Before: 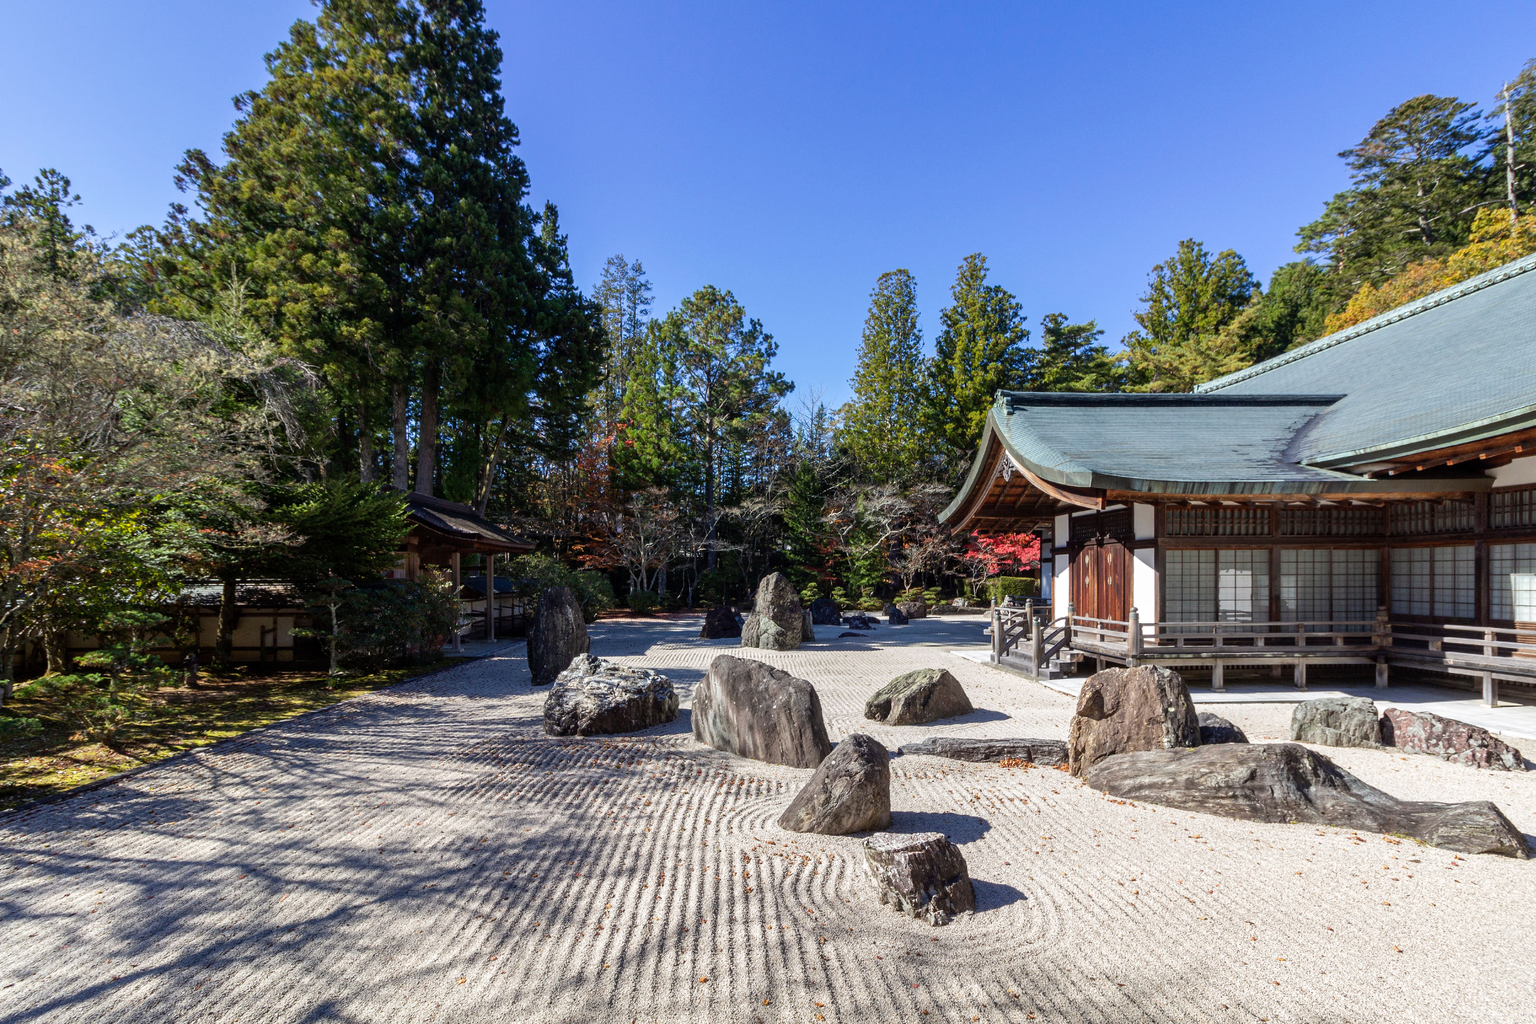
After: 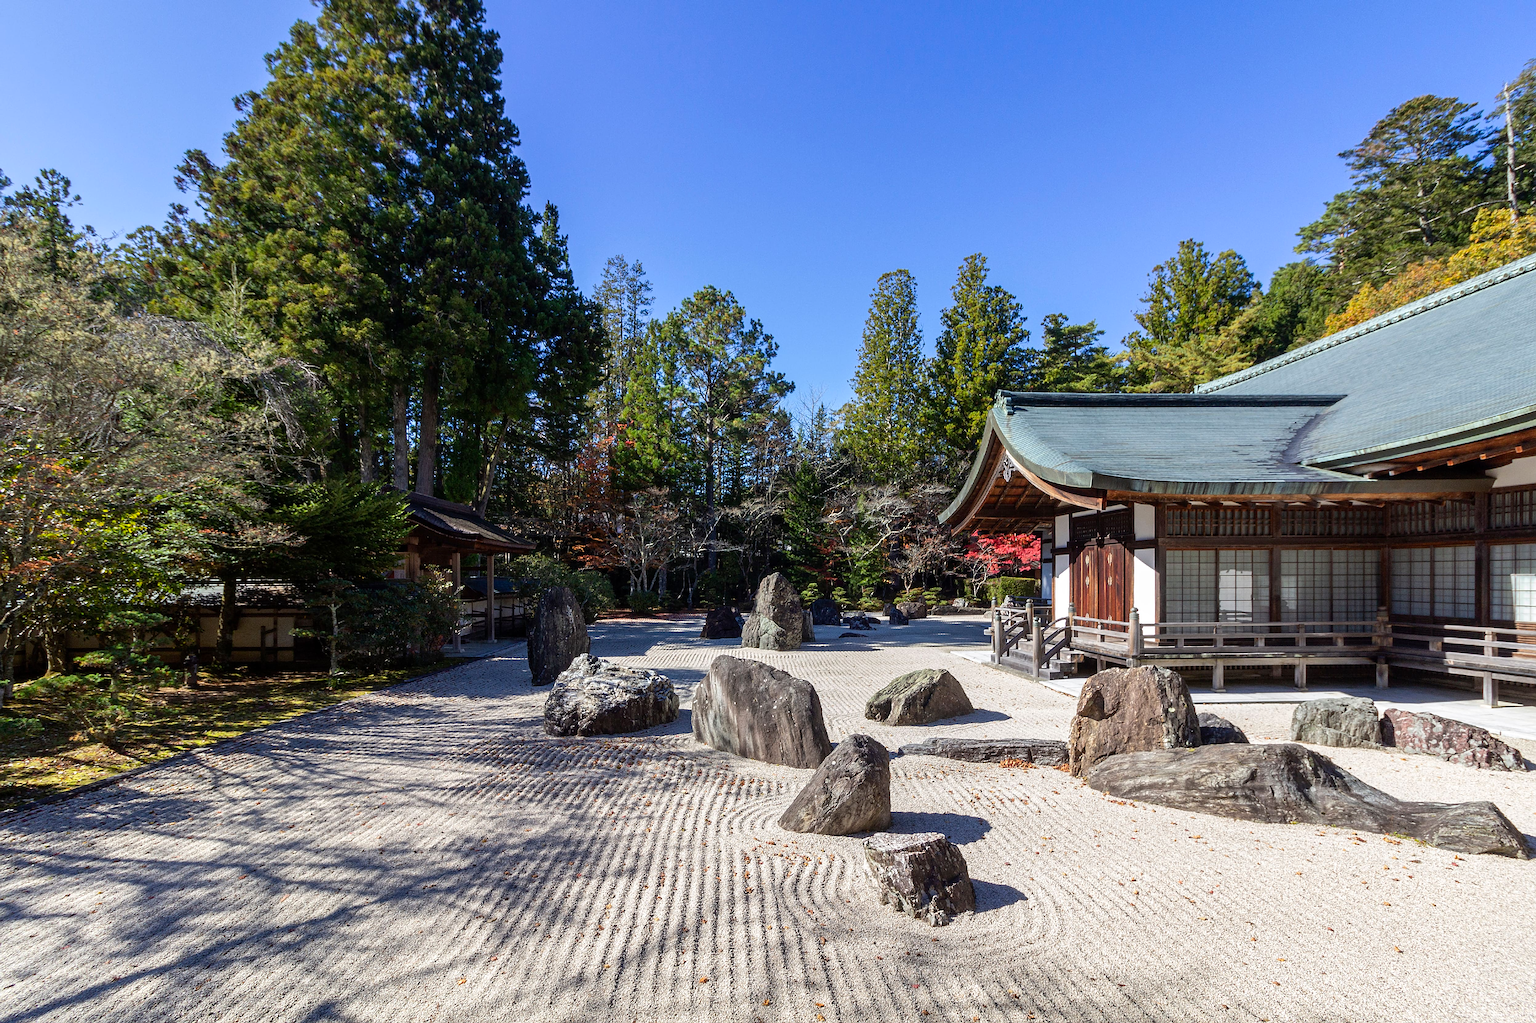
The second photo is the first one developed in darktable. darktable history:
contrast brightness saturation: contrast 0.04, saturation 0.07
sharpen: on, module defaults
